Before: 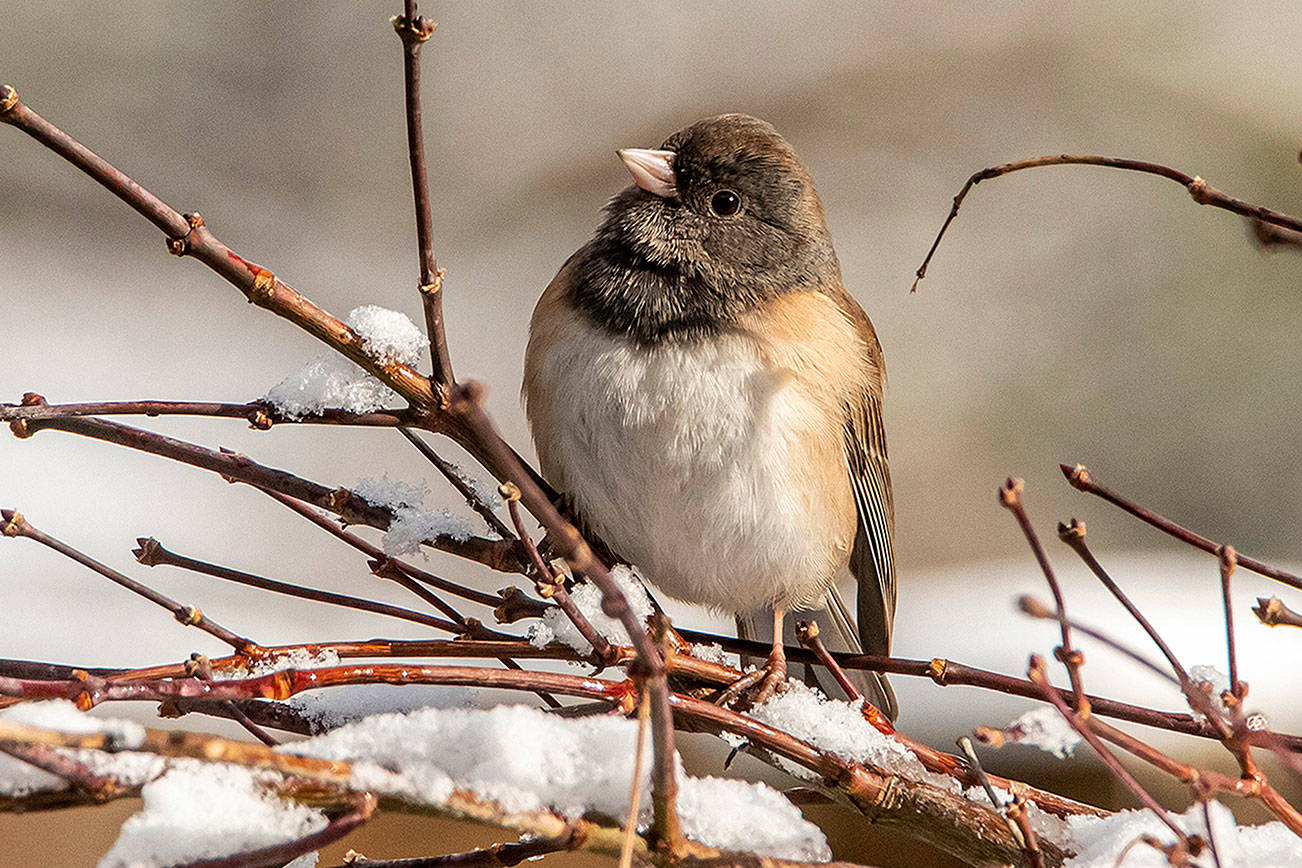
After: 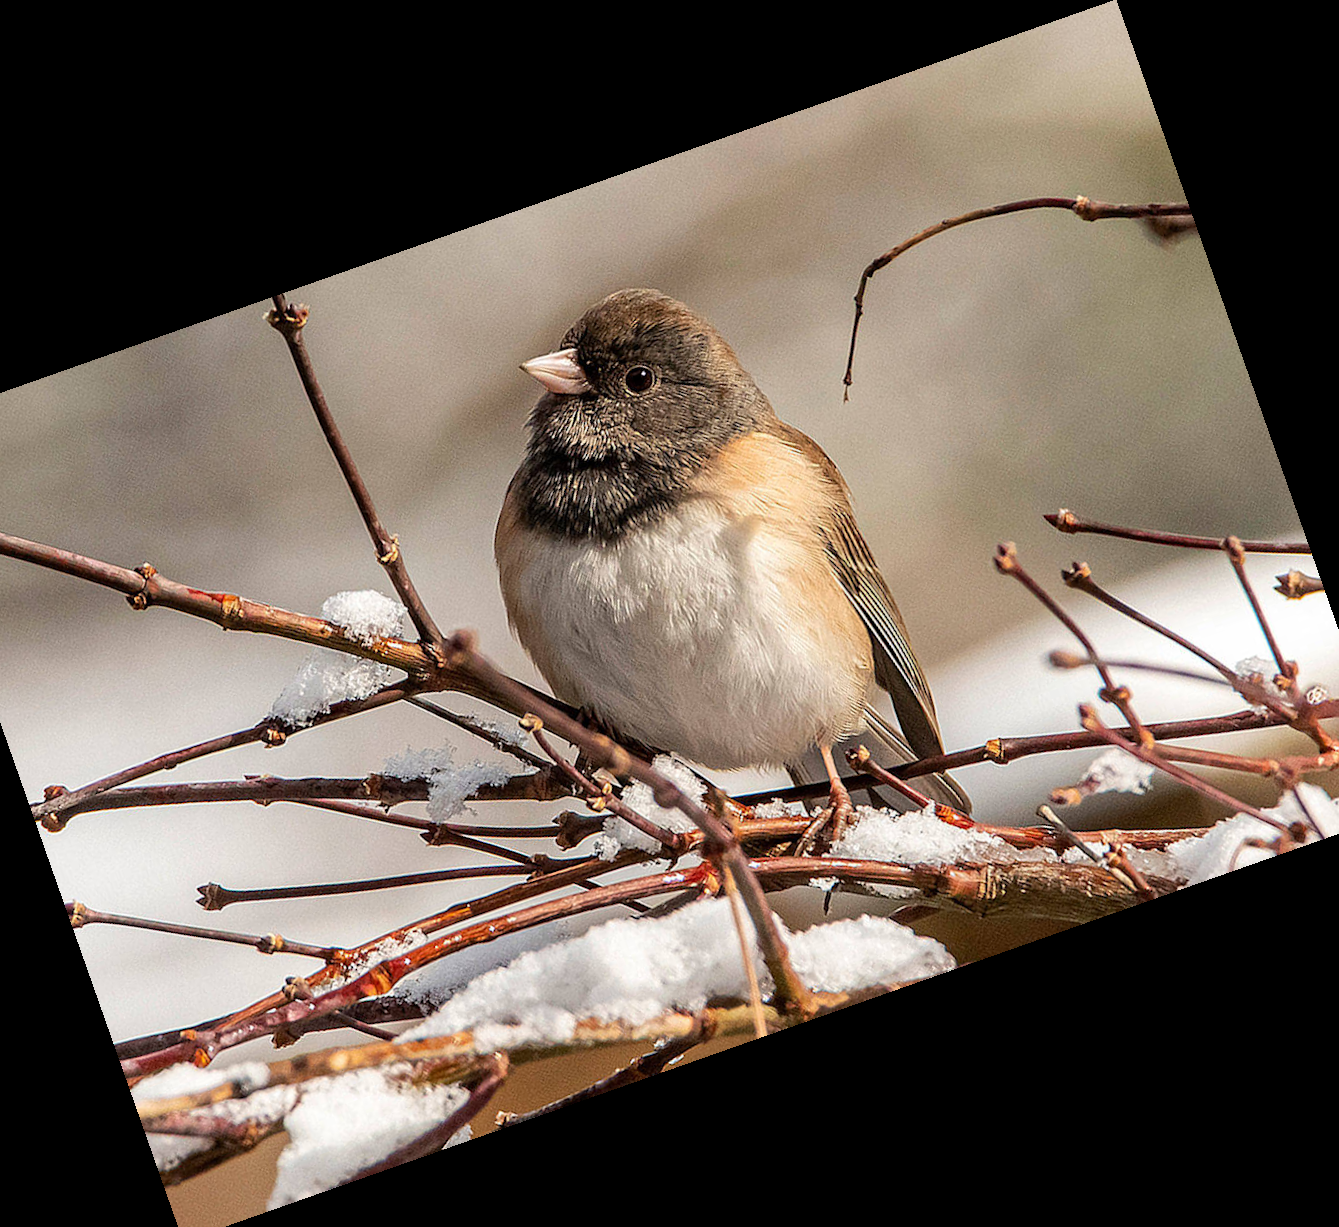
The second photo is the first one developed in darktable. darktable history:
rotate and perspective: rotation 0.192°, lens shift (horizontal) -0.015, crop left 0.005, crop right 0.996, crop top 0.006, crop bottom 0.99
crop and rotate: angle 19.43°, left 6.812%, right 4.125%, bottom 1.087%
